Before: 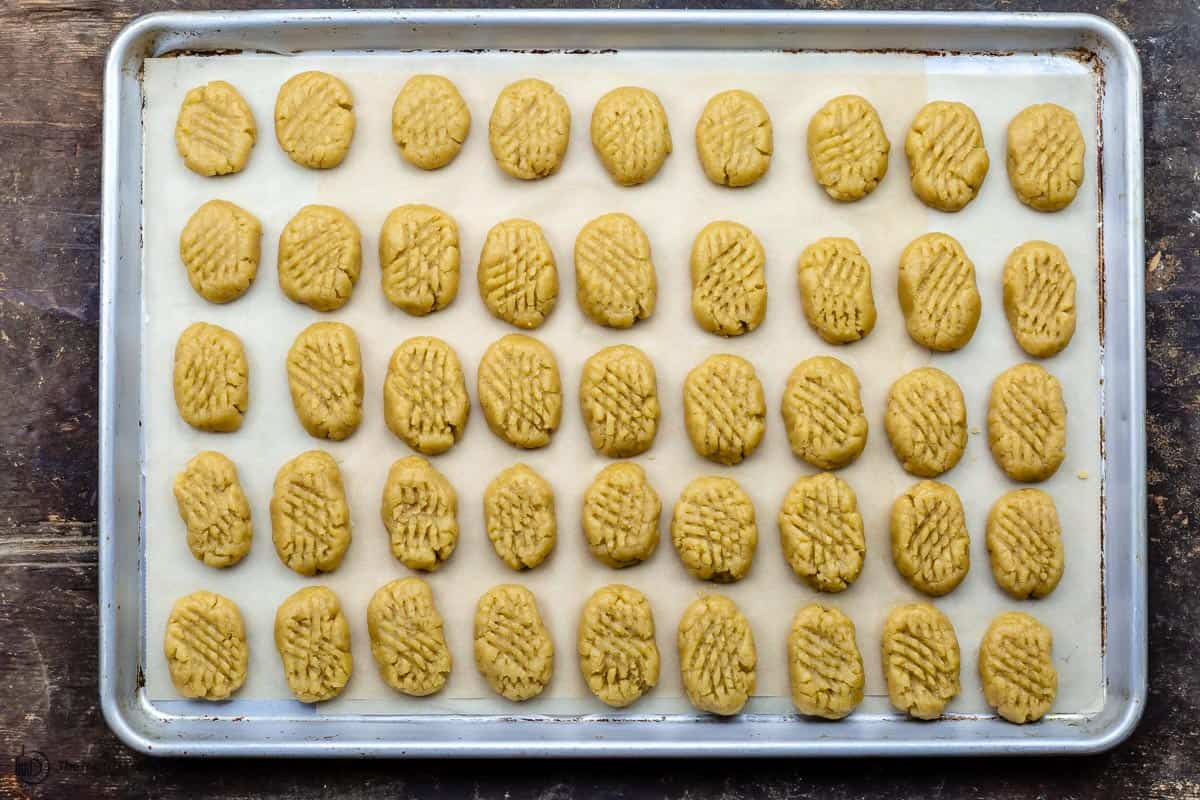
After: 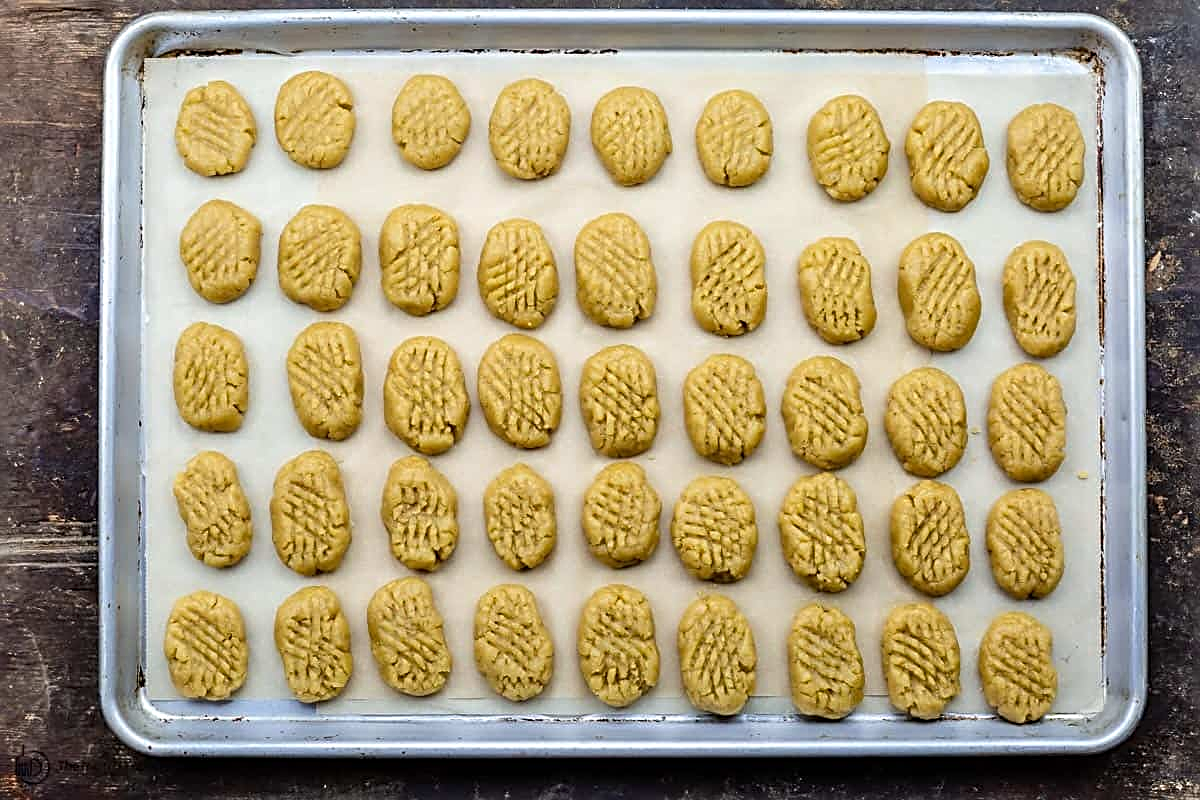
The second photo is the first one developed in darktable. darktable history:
sharpen: radius 2.611, amount 0.685
